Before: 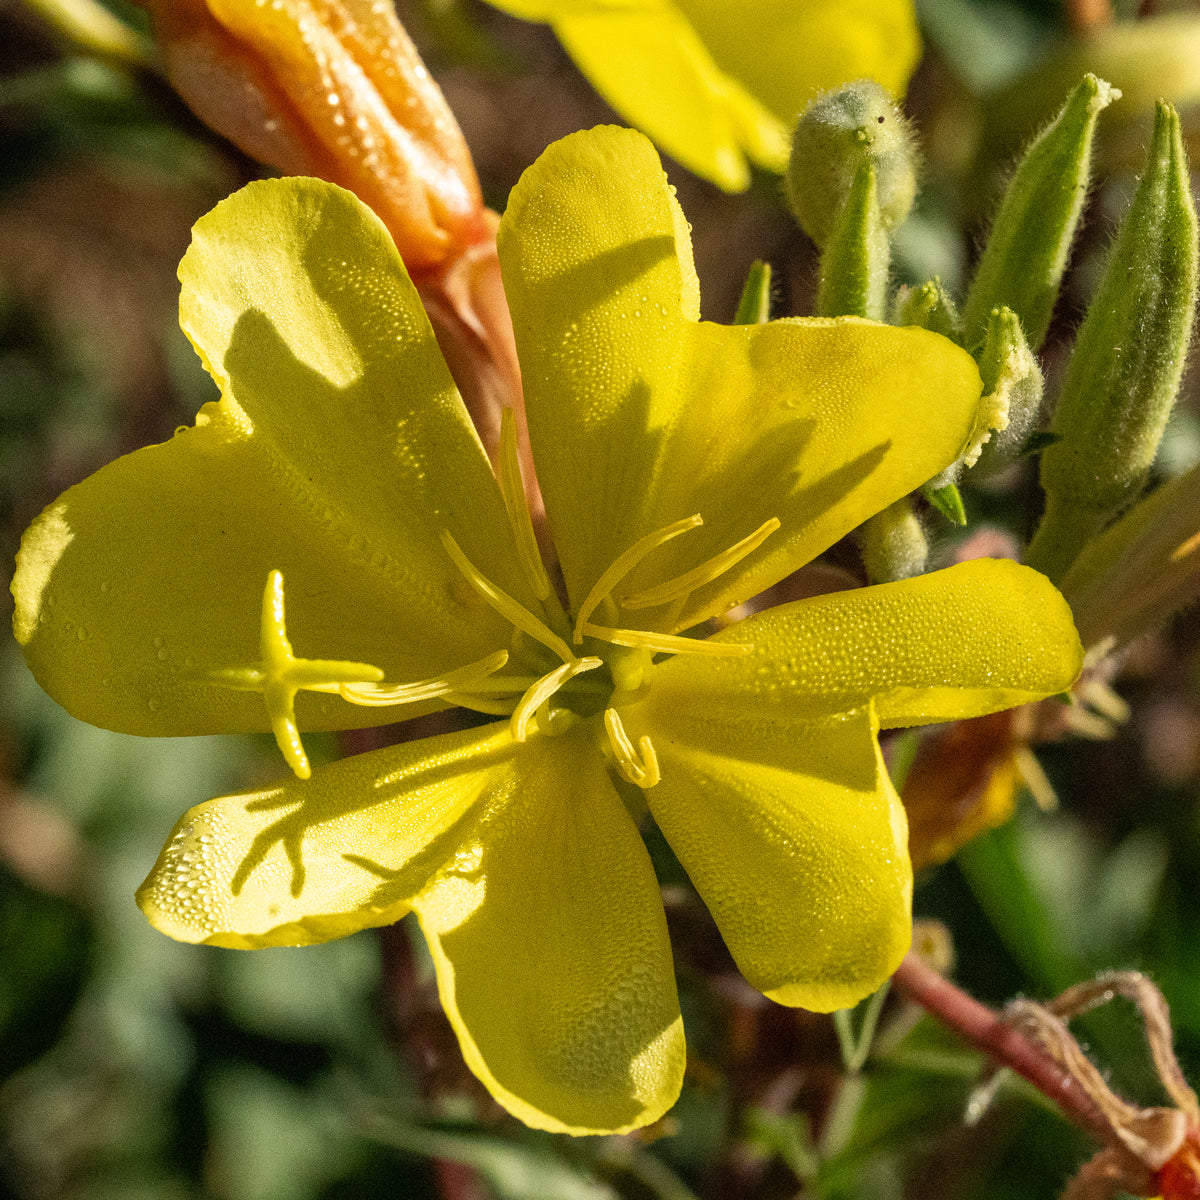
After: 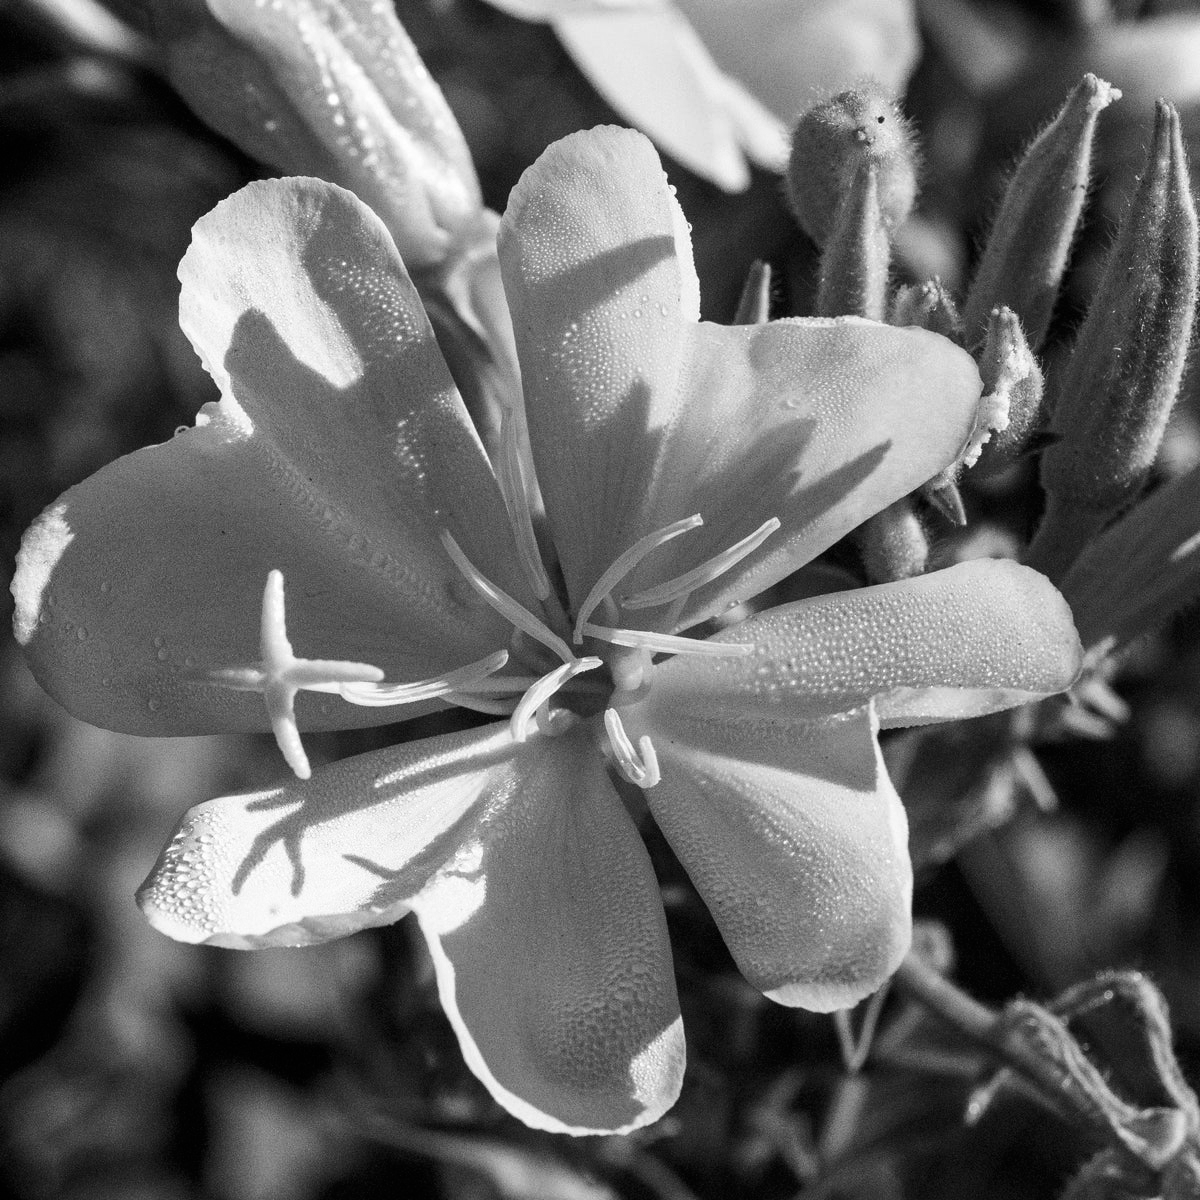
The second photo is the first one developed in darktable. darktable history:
white balance: red 1.467, blue 0.684
global tonemap: drago (0.7, 100)
contrast brightness saturation: contrast -0.03, brightness -0.59, saturation -1
